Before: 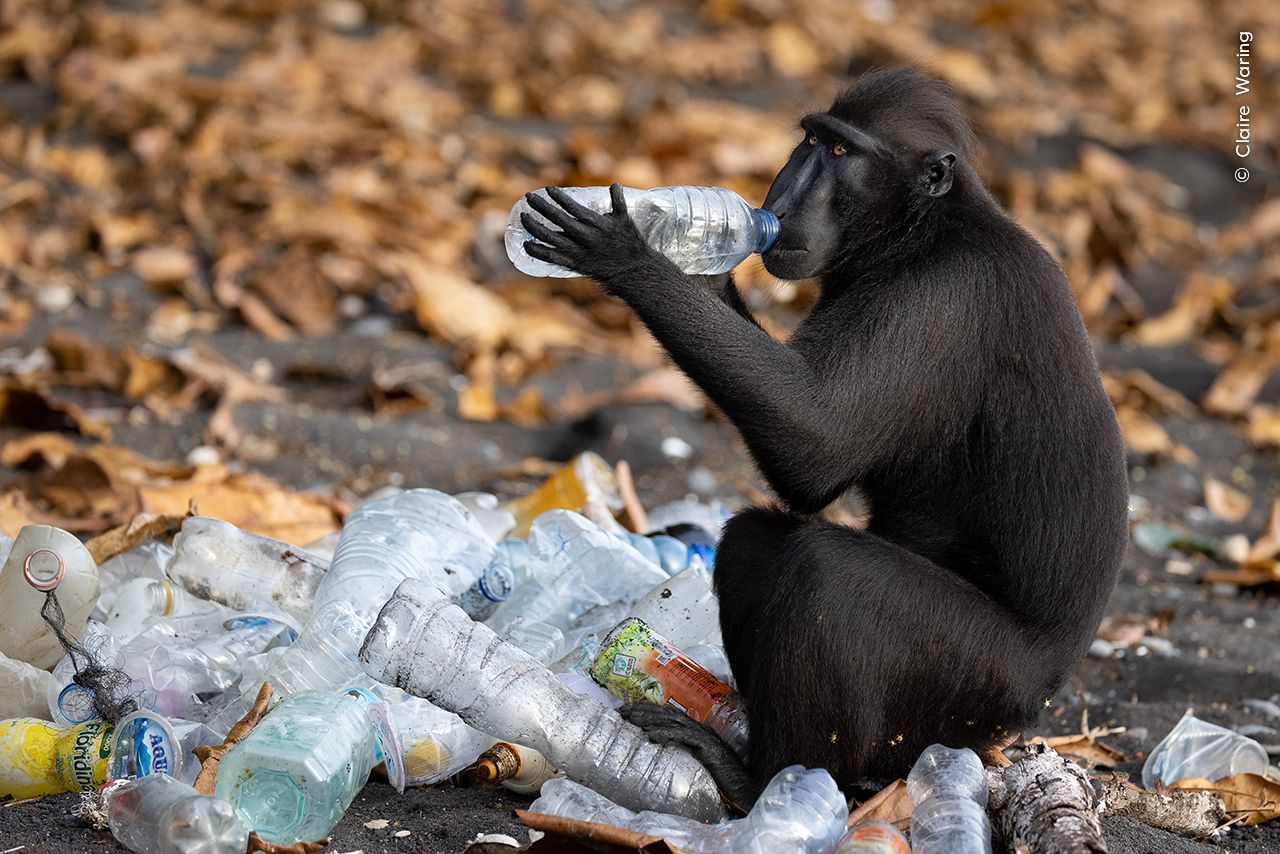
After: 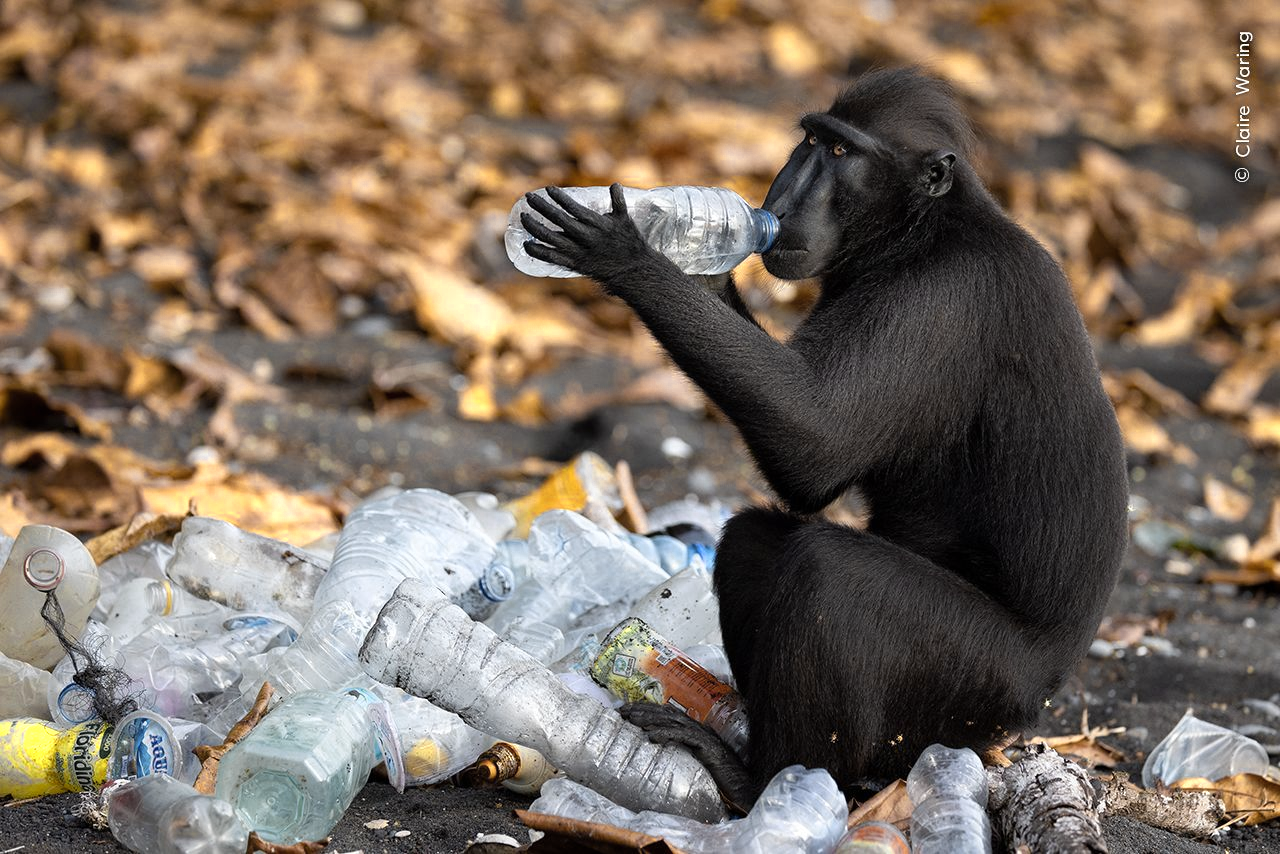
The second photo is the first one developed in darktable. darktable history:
color zones: curves: ch0 [(0.004, 0.306) (0.107, 0.448) (0.252, 0.656) (0.41, 0.398) (0.595, 0.515) (0.768, 0.628)]; ch1 [(0.07, 0.323) (0.151, 0.452) (0.252, 0.608) (0.346, 0.221) (0.463, 0.189) (0.61, 0.368) (0.735, 0.395) (0.921, 0.412)]; ch2 [(0, 0.476) (0.132, 0.512) (0.243, 0.512) (0.397, 0.48) (0.522, 0.376) (0.634, 0.536) (0.761, 0.46)]
